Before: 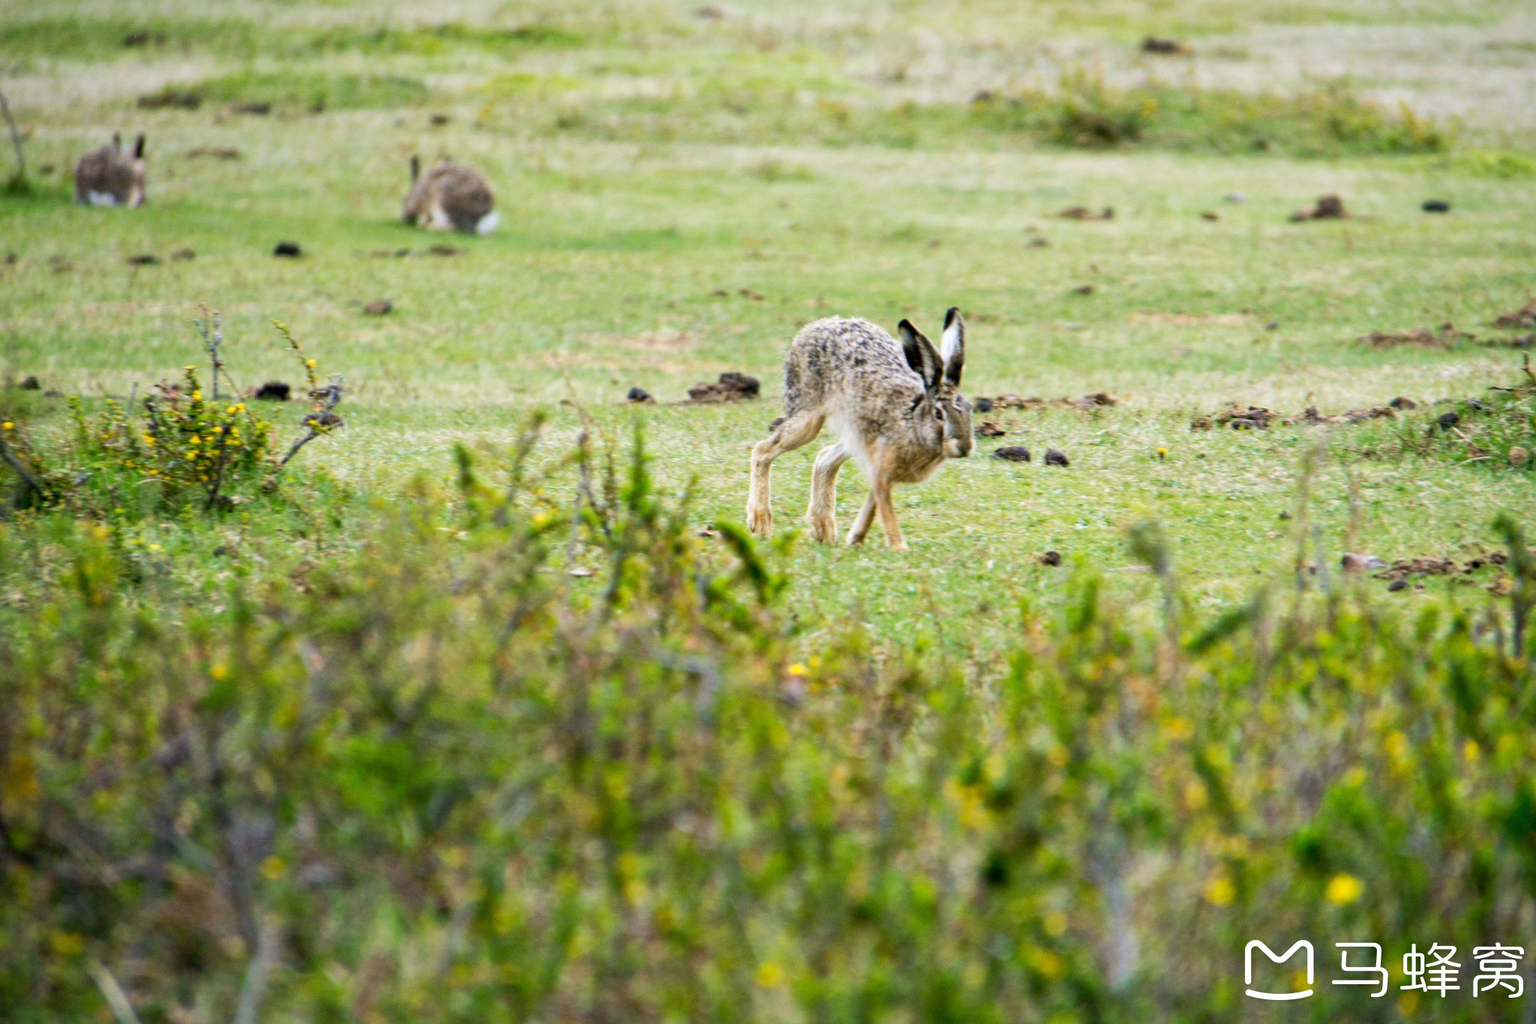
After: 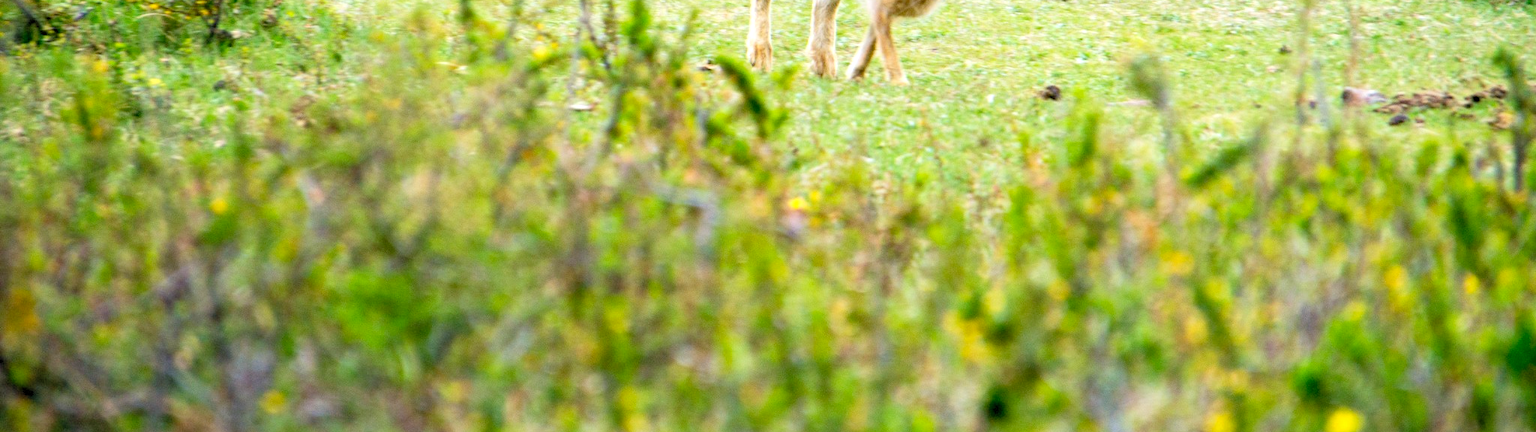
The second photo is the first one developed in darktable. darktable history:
crop: top 45.533%, bottom 12.165%
levels: levels [0.044, 0.416, 0.908]
